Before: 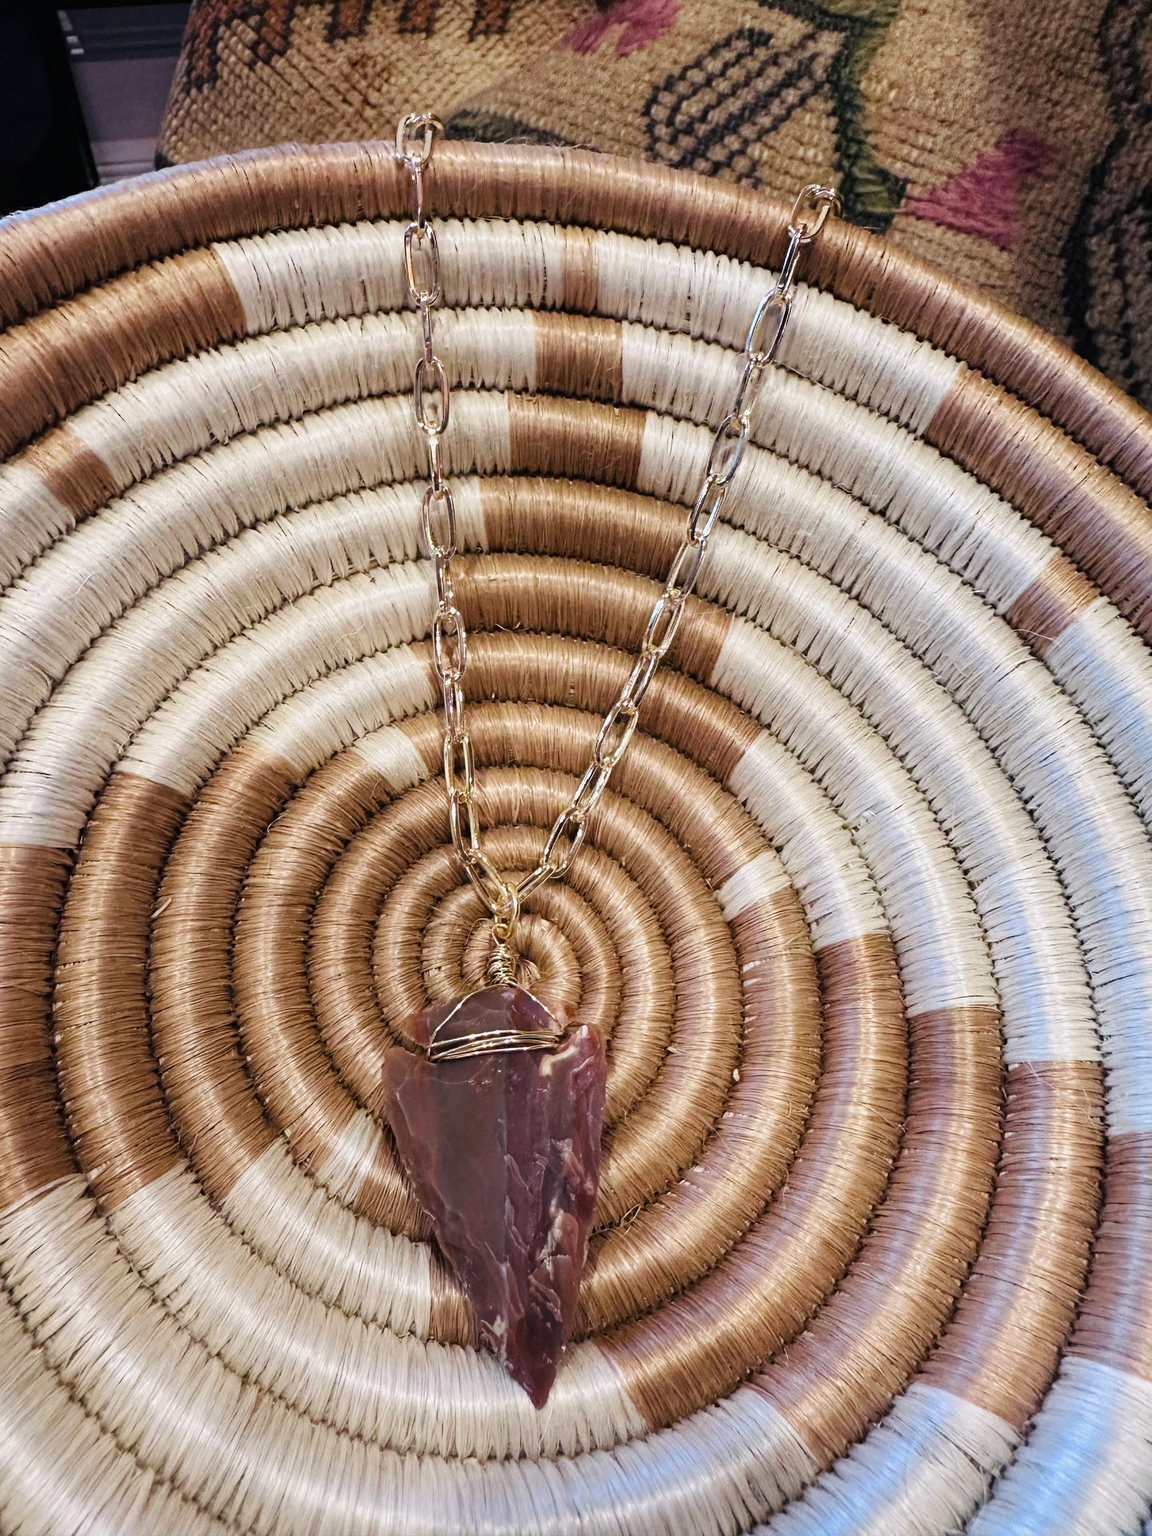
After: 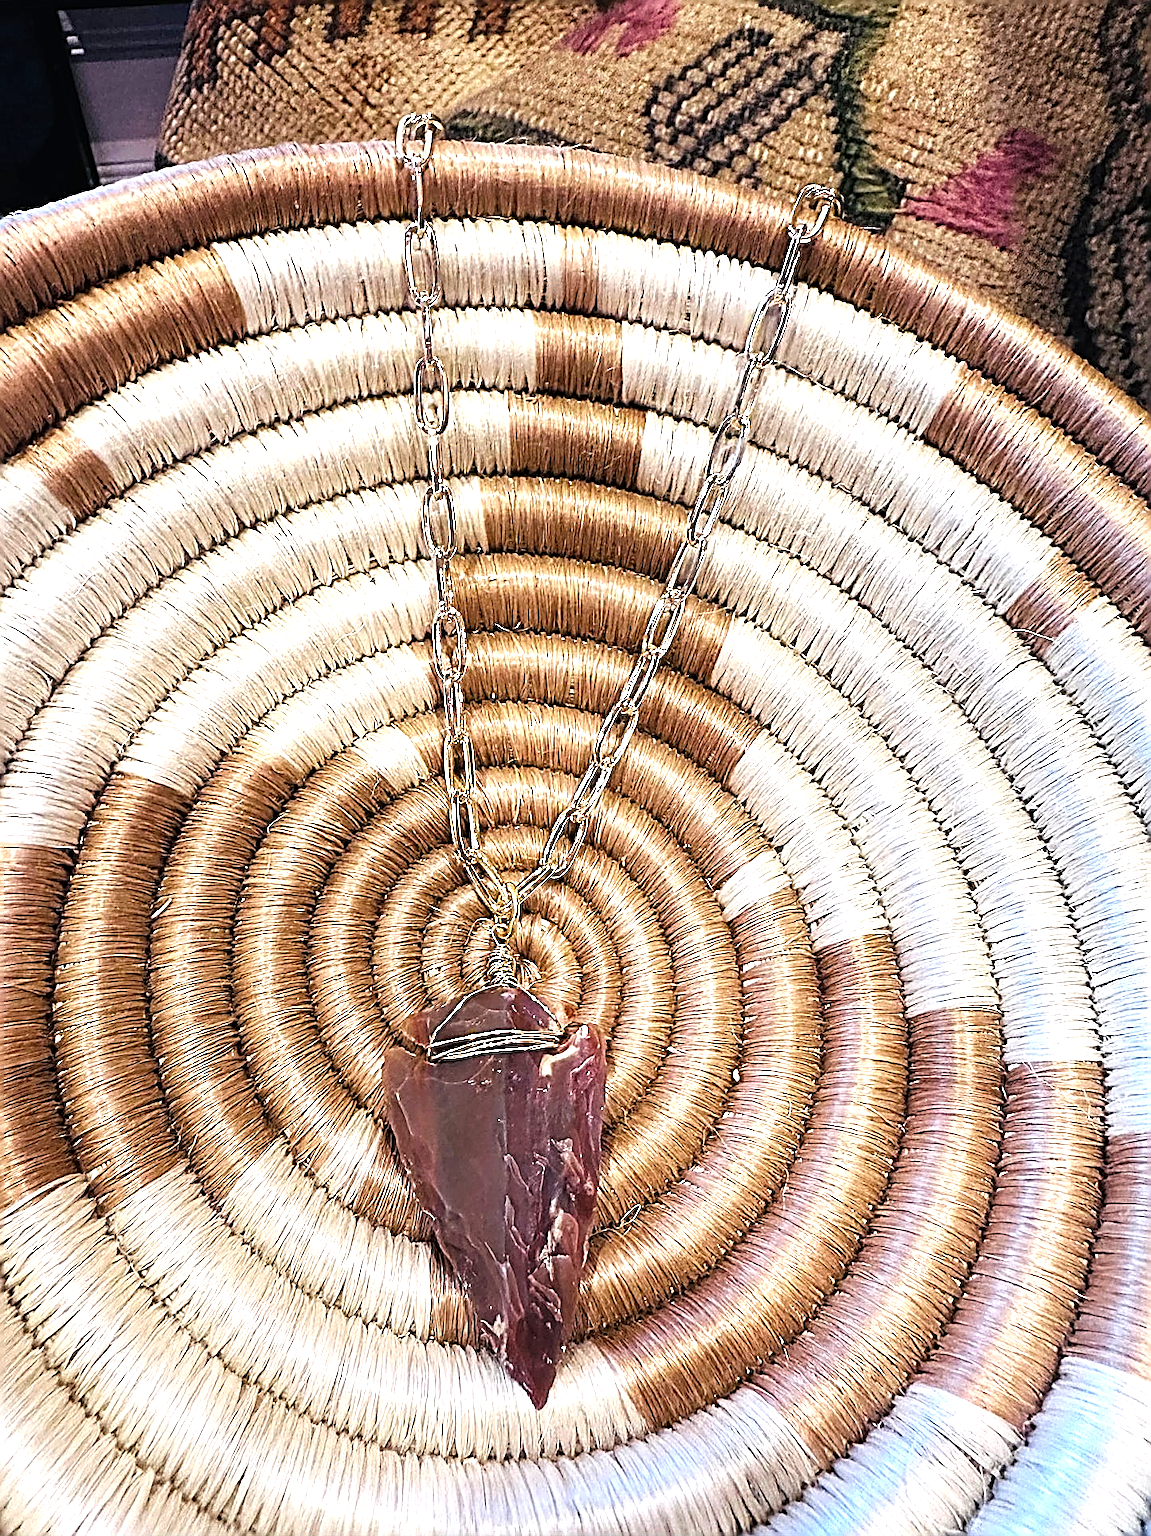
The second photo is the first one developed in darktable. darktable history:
exposure: compensate highlight preservation false
levels: levels [0, 0.394, 0.787]
sharpen: amount 2
